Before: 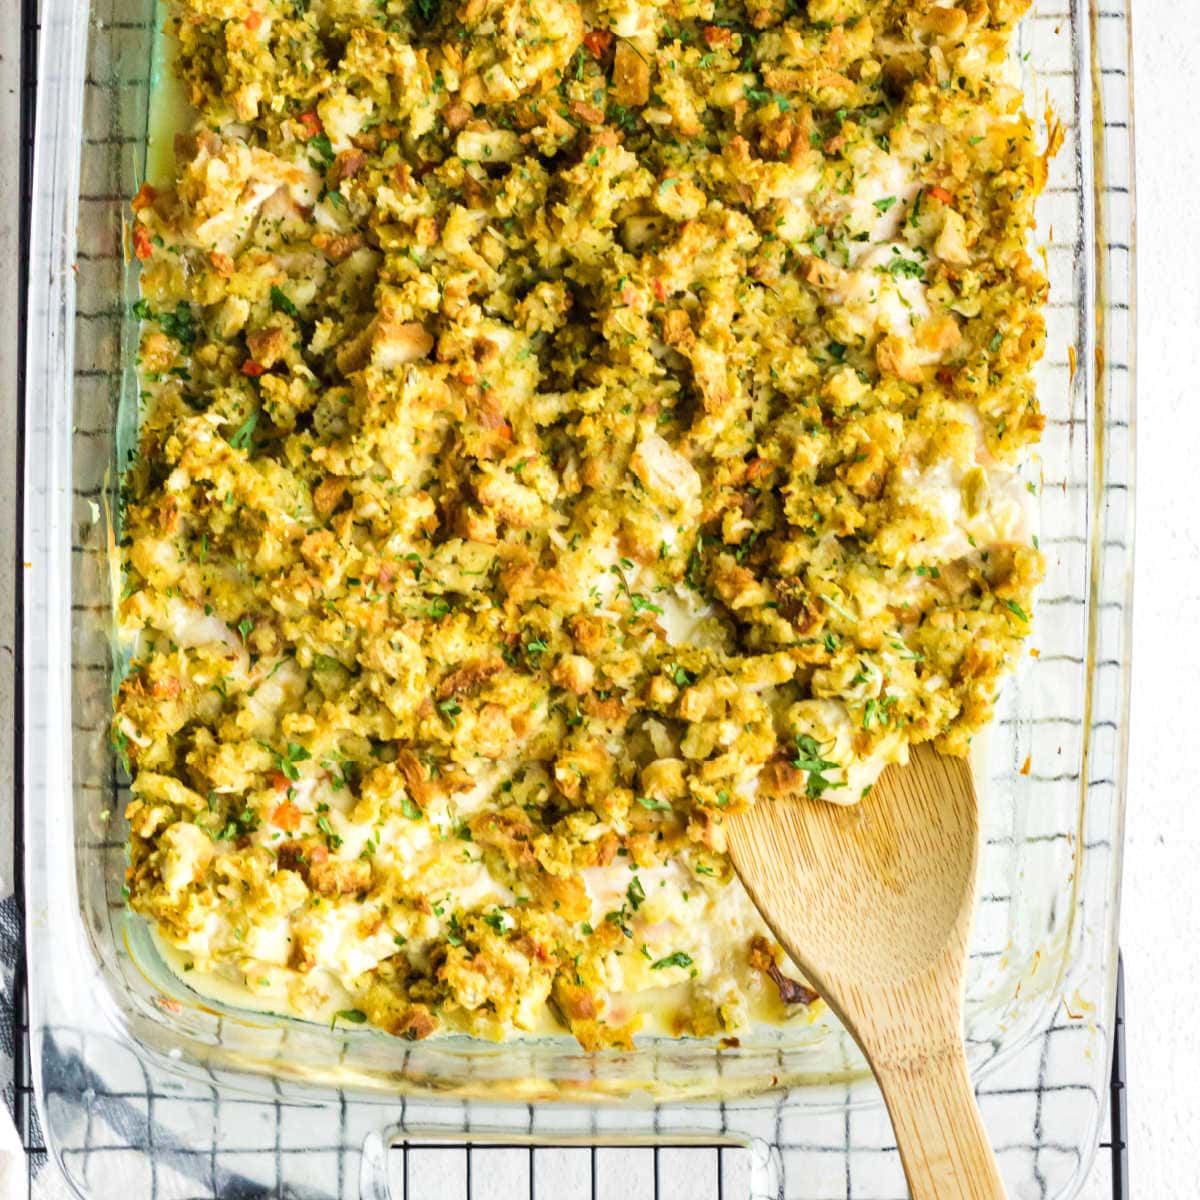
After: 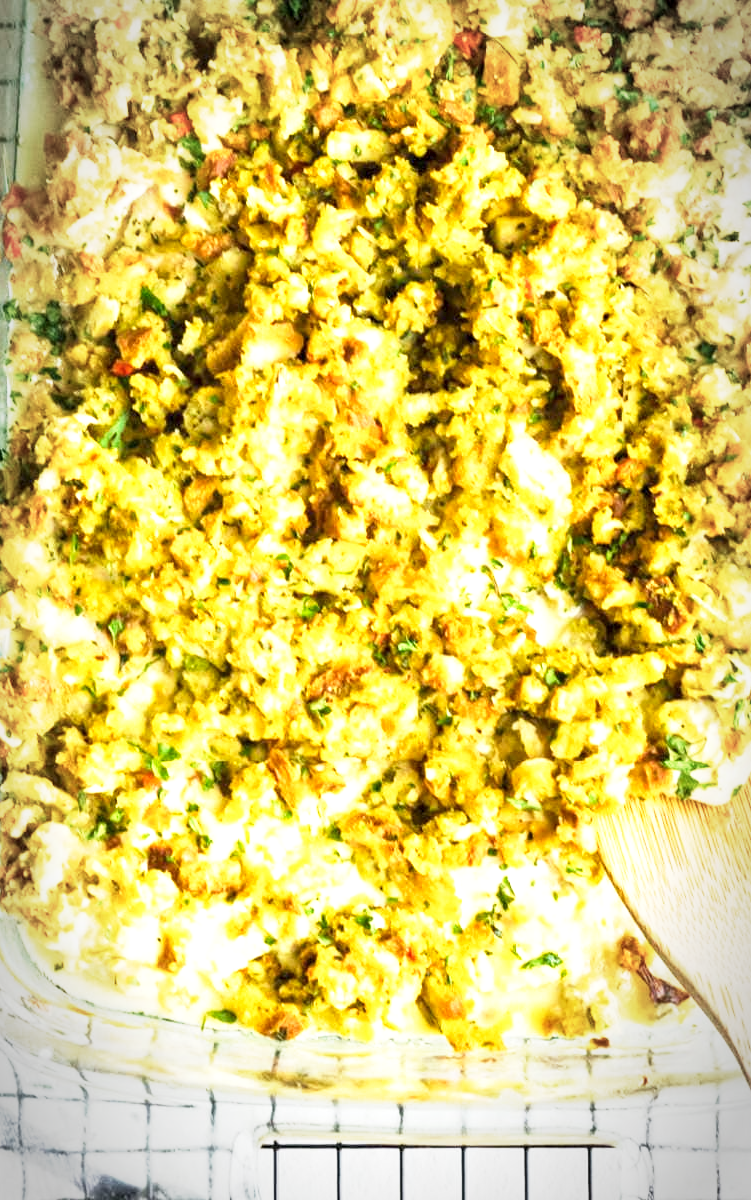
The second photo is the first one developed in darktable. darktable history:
crop: left 10.84%, right 26.513%
local contrast: highlights 101%, shadows 103%, detail 131%, midtone range 0.2
color balance rgb: shadows lift › chroma 0.954%, shadows lift › hue 114.31°, perceptual saturation grading › global saturation 0.956%, global vibrance 14.467%
exposure: black level correction 0, exposure 0.499 EV, compensate highlight preservation false
vignetting: automatic ratio true
base curve: curves: ch0 [(0, 0) (0.557, 0.834) (1, 1)], preserve colors none
